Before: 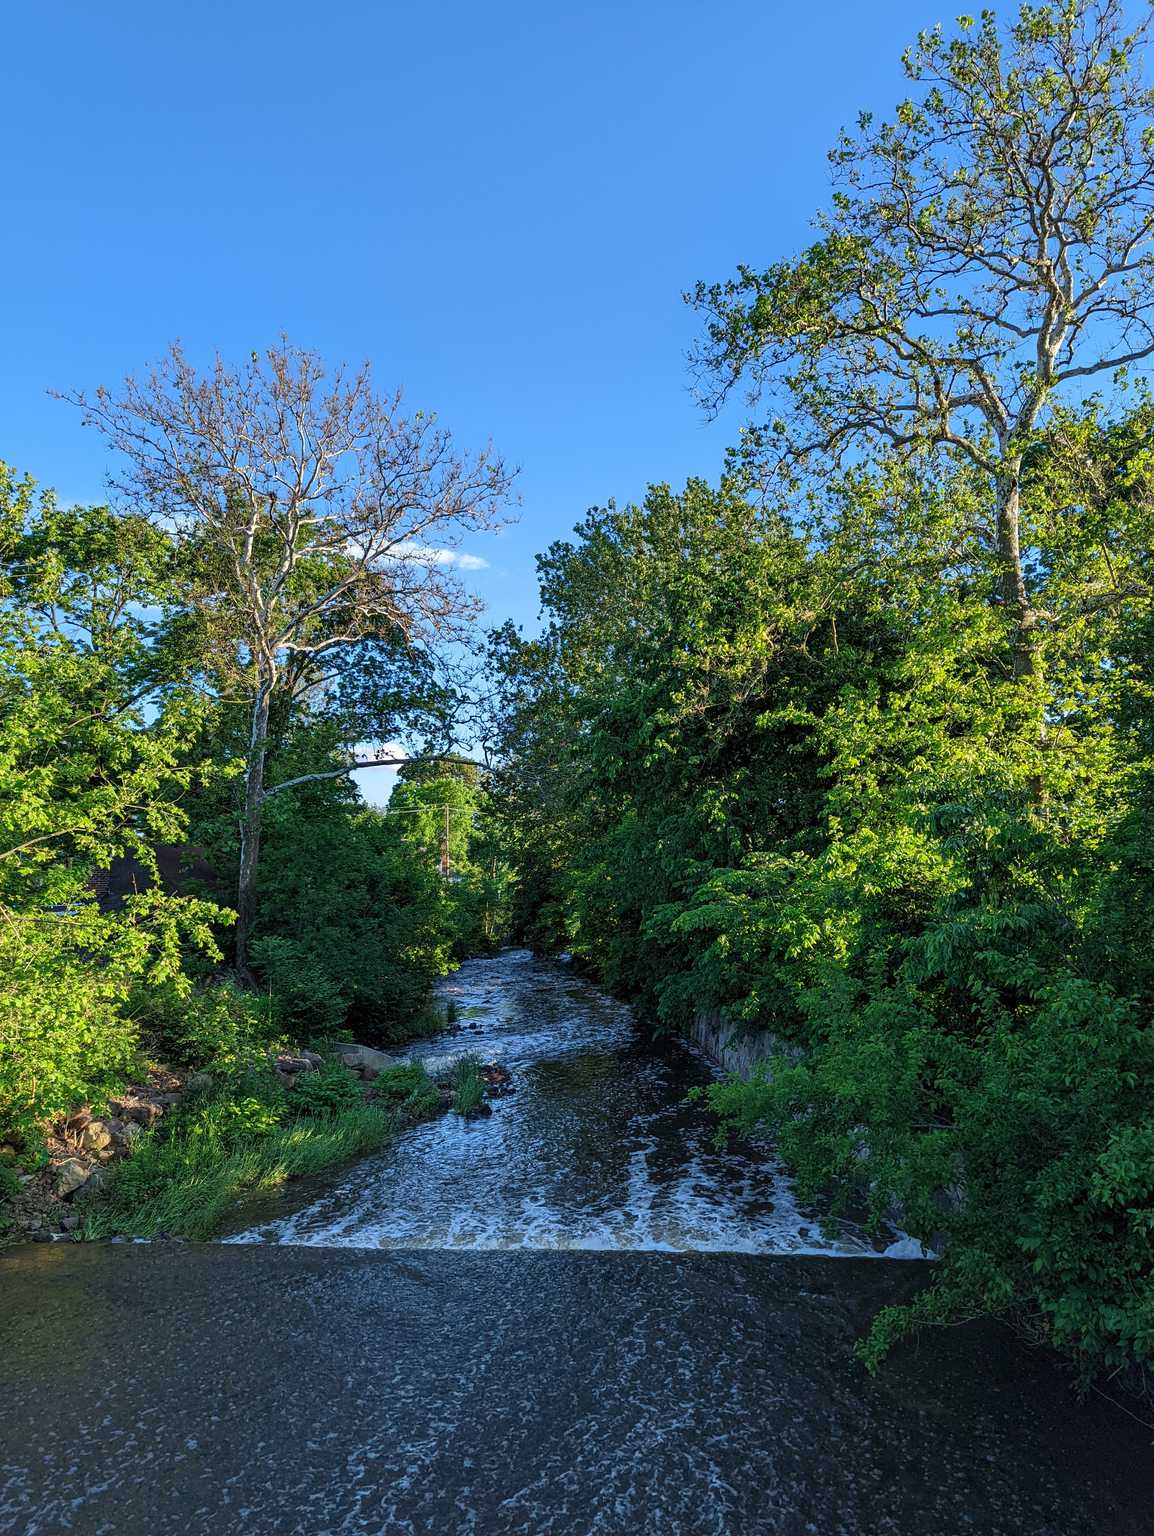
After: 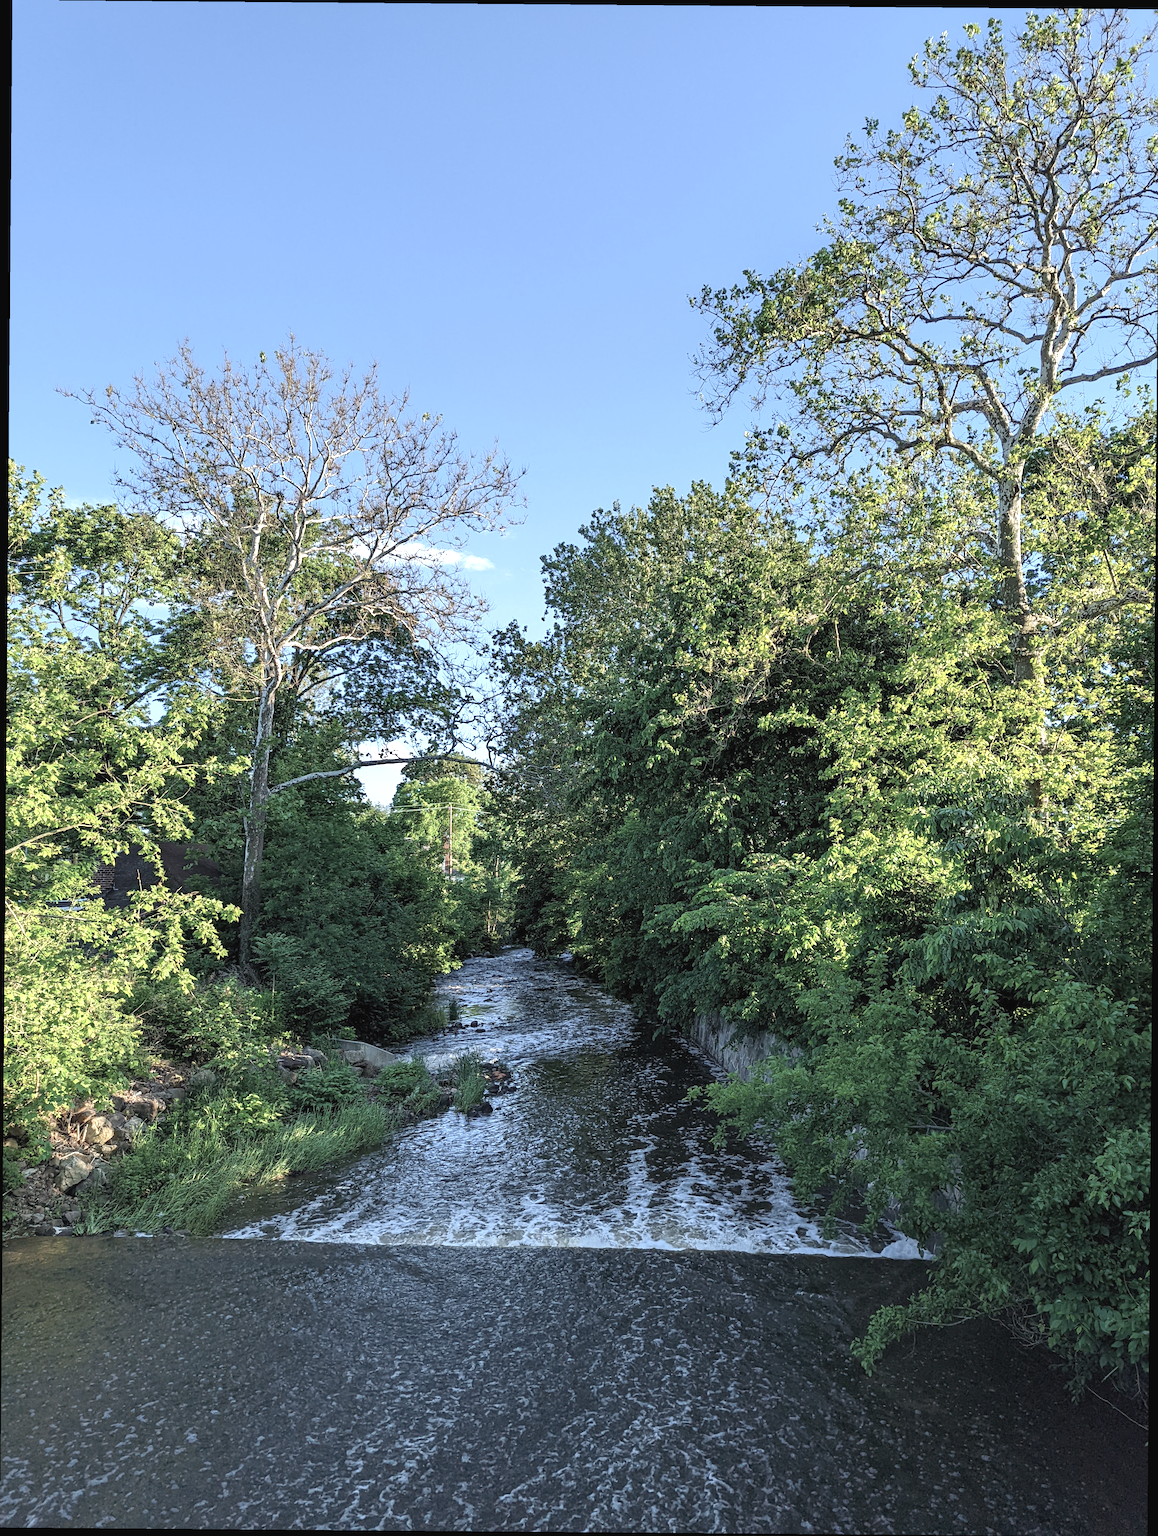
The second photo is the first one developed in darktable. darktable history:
crop and rotate: angle -0.465°
exposure: black level correction 0, exposure 0.693 EV, compensate exposure bias true, compensate highlight preservation false
contrast brightness saturation: contrast -0.048, saturation -0.419
base curve: curves: ch0 [(0, 0) (0.472, 0.508) (1, 1)]
